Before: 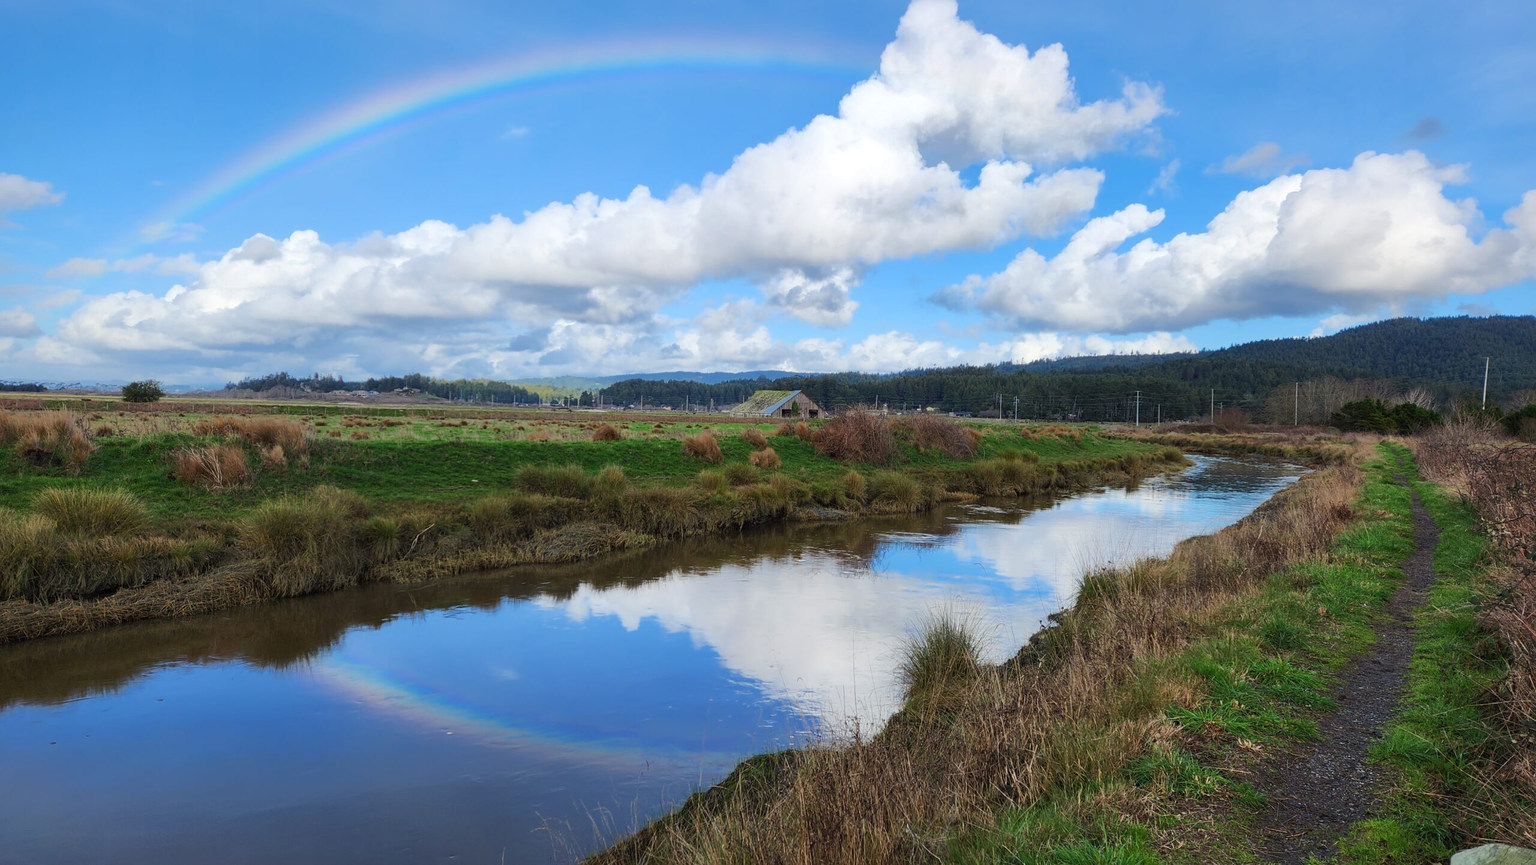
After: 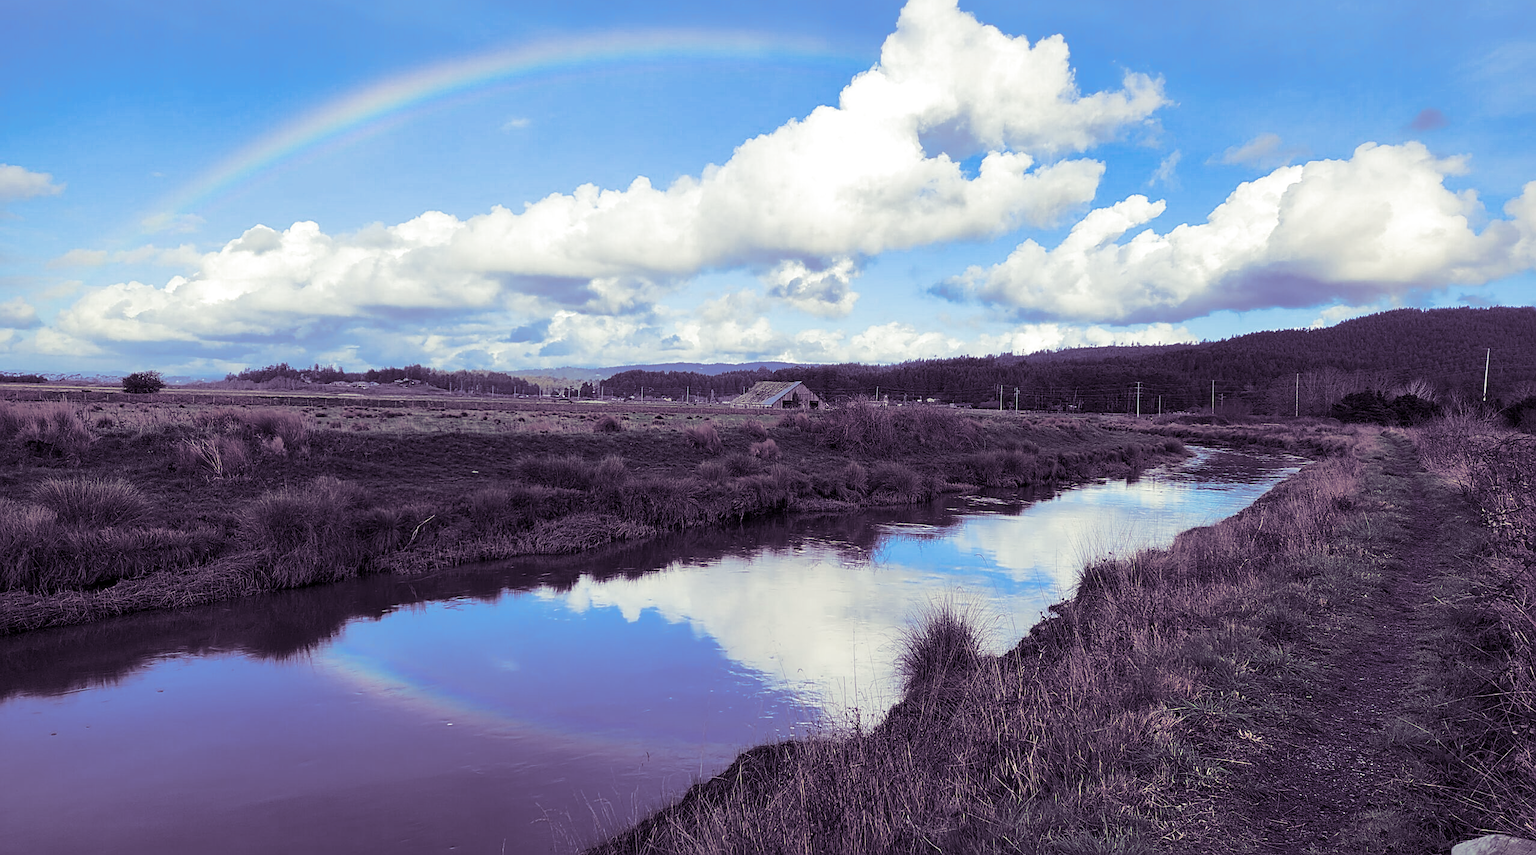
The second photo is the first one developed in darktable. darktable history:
split-toning: shadows › hue 266.4°, shadows › saturation 0.4, highlights › hue 61.2°, highlights › saturation 0.3, compress 0%
crop: top 1.049%, right 0.001%
levels: levels [0.031, 0.5, 0.969]
sharpen: on, module defaults
